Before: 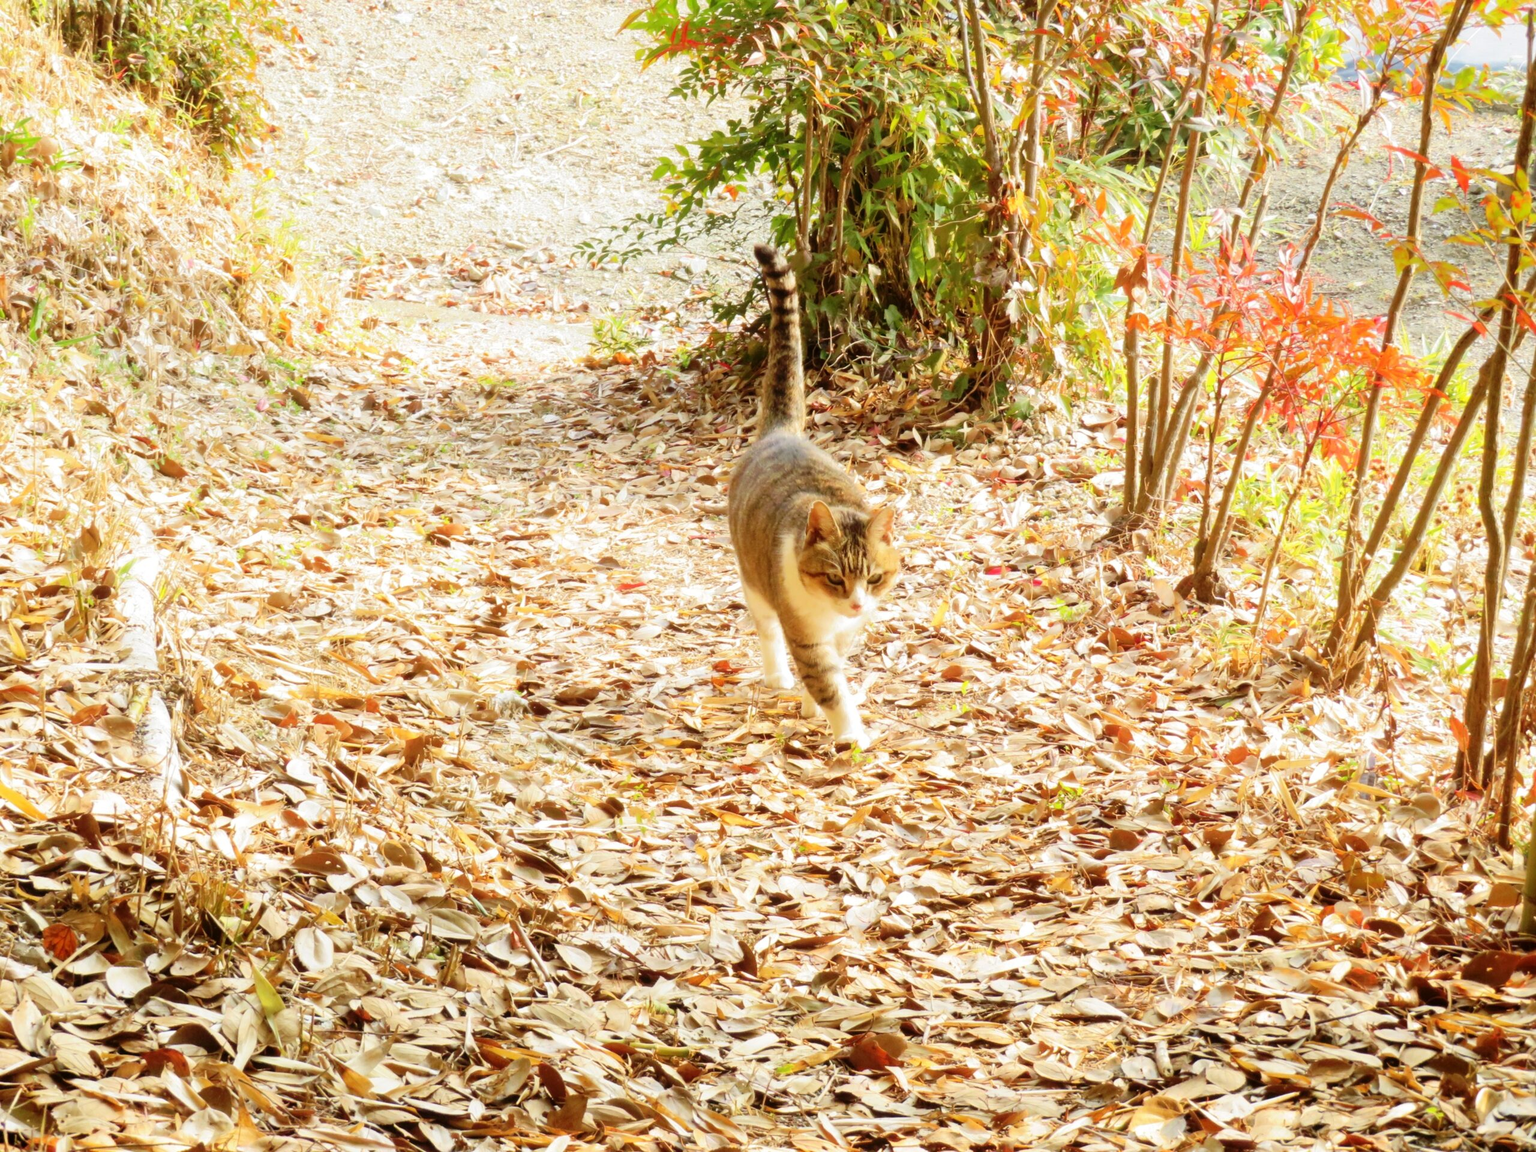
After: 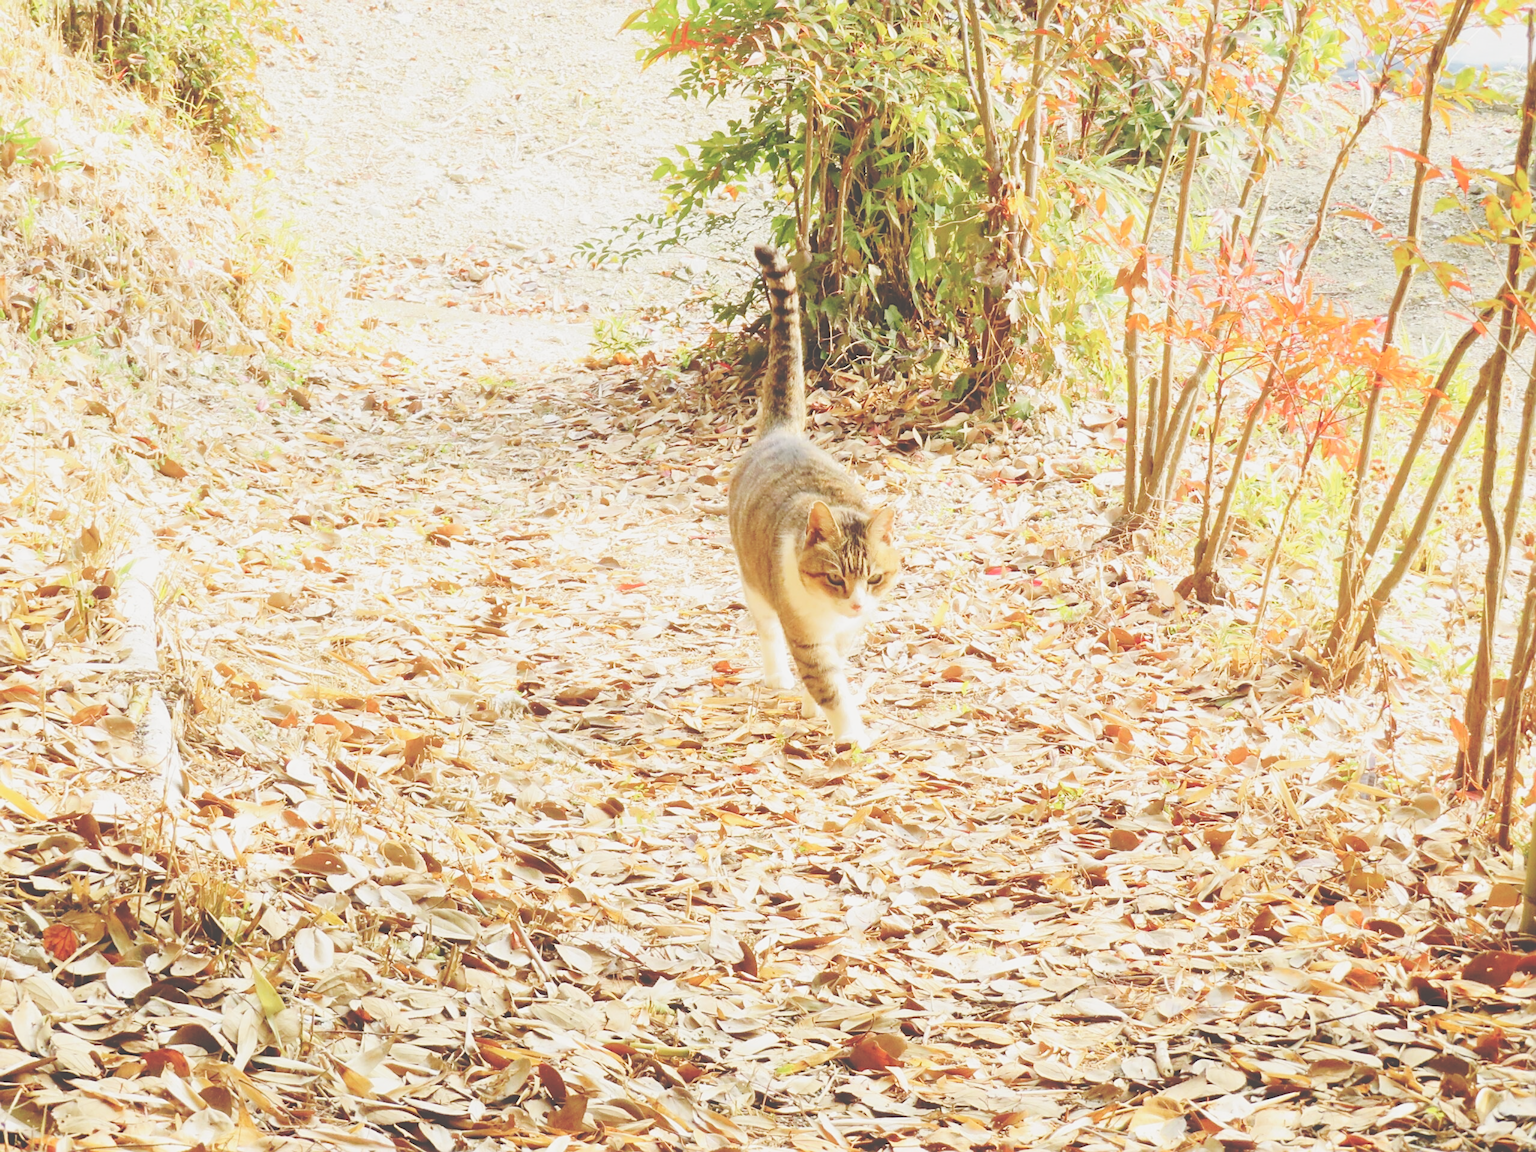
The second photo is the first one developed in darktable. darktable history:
sharpen: on, module defaults
white balance: red 1.009, blue 0.985
exposure: black level correction -0.036, exposure -0.497 EV, compensate highlight preservation false
base curve: curves: ch0 [(0, 0.007) (0.028, 0.063) (0.121, 0.311) (0.46, 0.743) (0.859, 0.957) (1, 1)], preserve colors none
